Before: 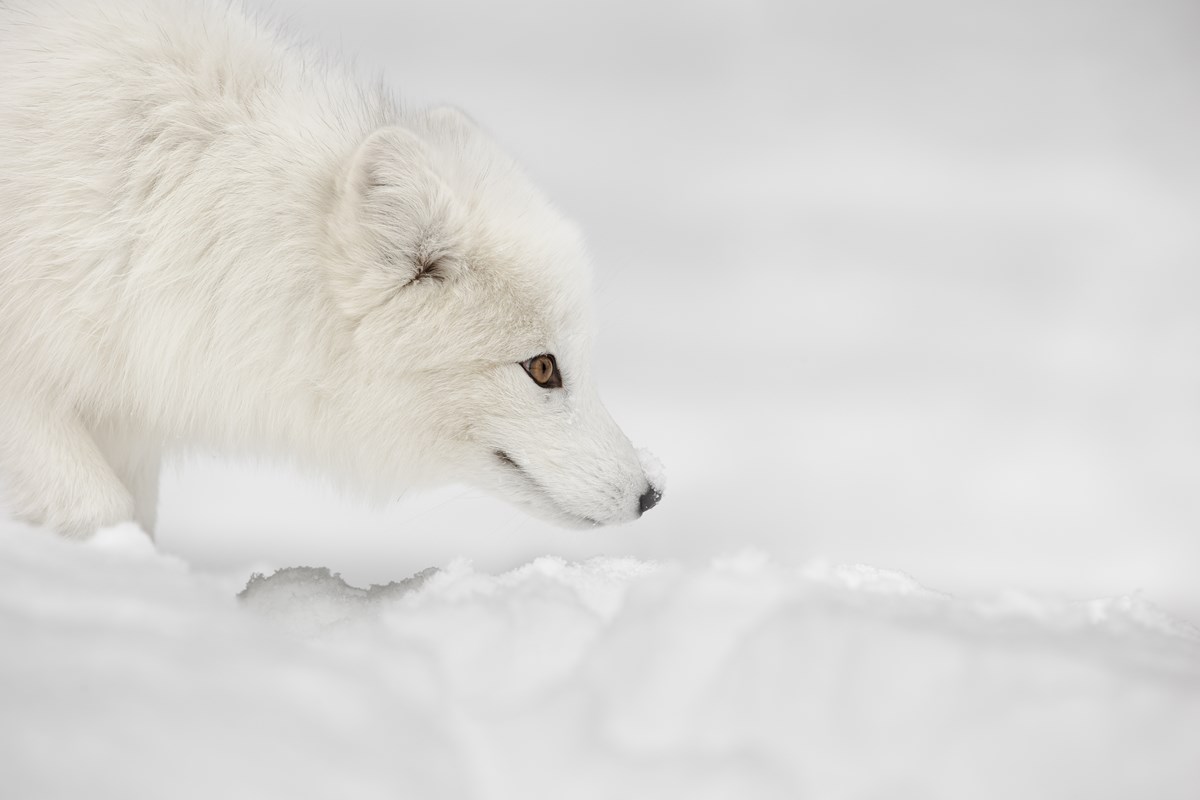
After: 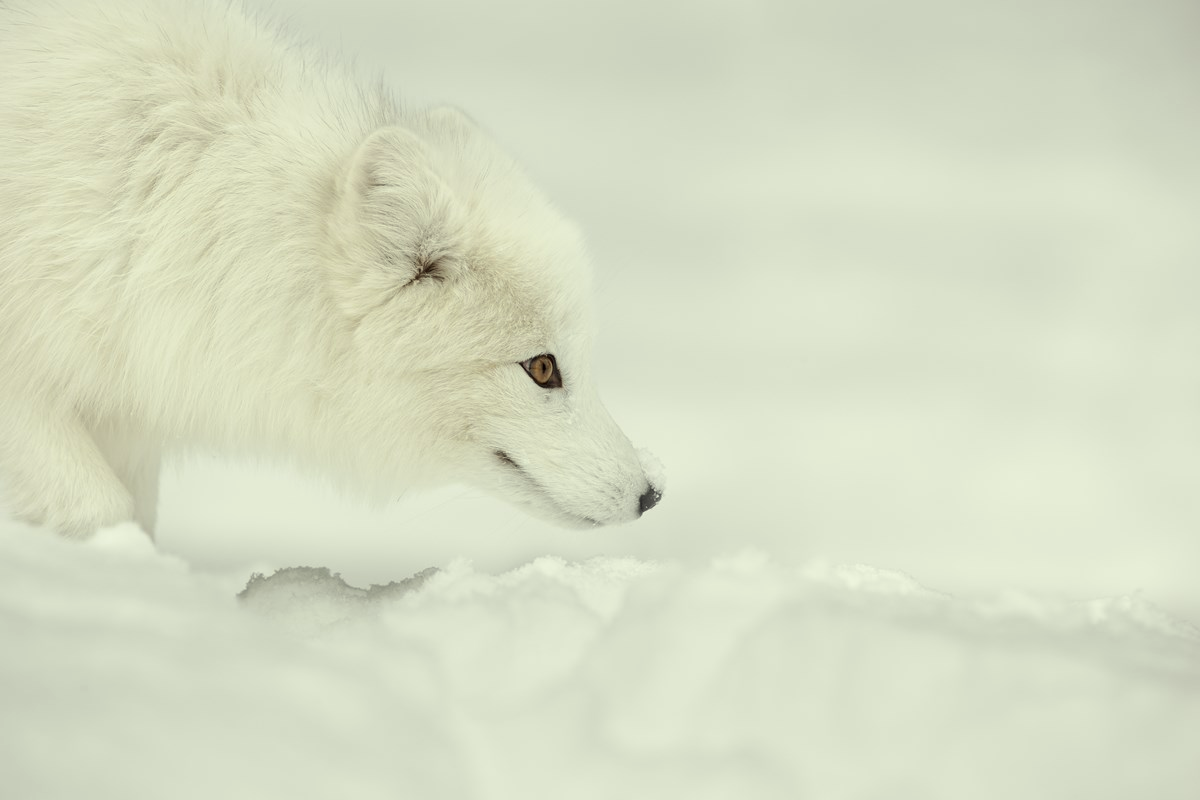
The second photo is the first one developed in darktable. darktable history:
color correction: highlights a* -5.82, highlights b* 10.95
color calibration: illuminant same as pipeline (D50), adaptation XYZ, x 0.346, y 0.358, temperature 5020.78 K
exposure: compensate highlight preservation false
